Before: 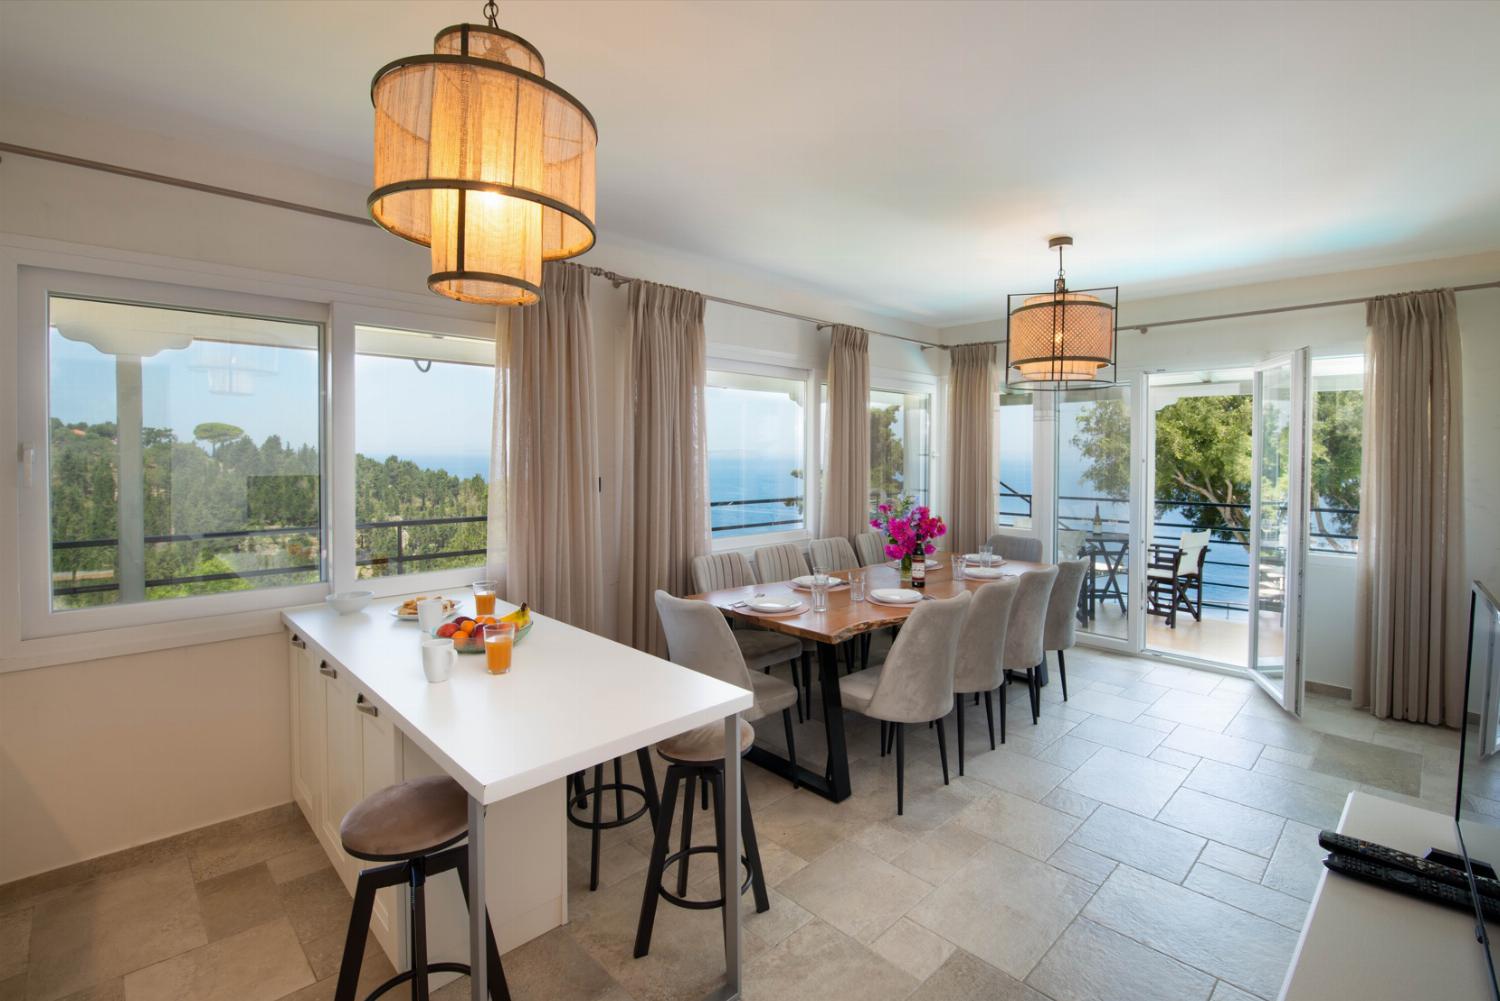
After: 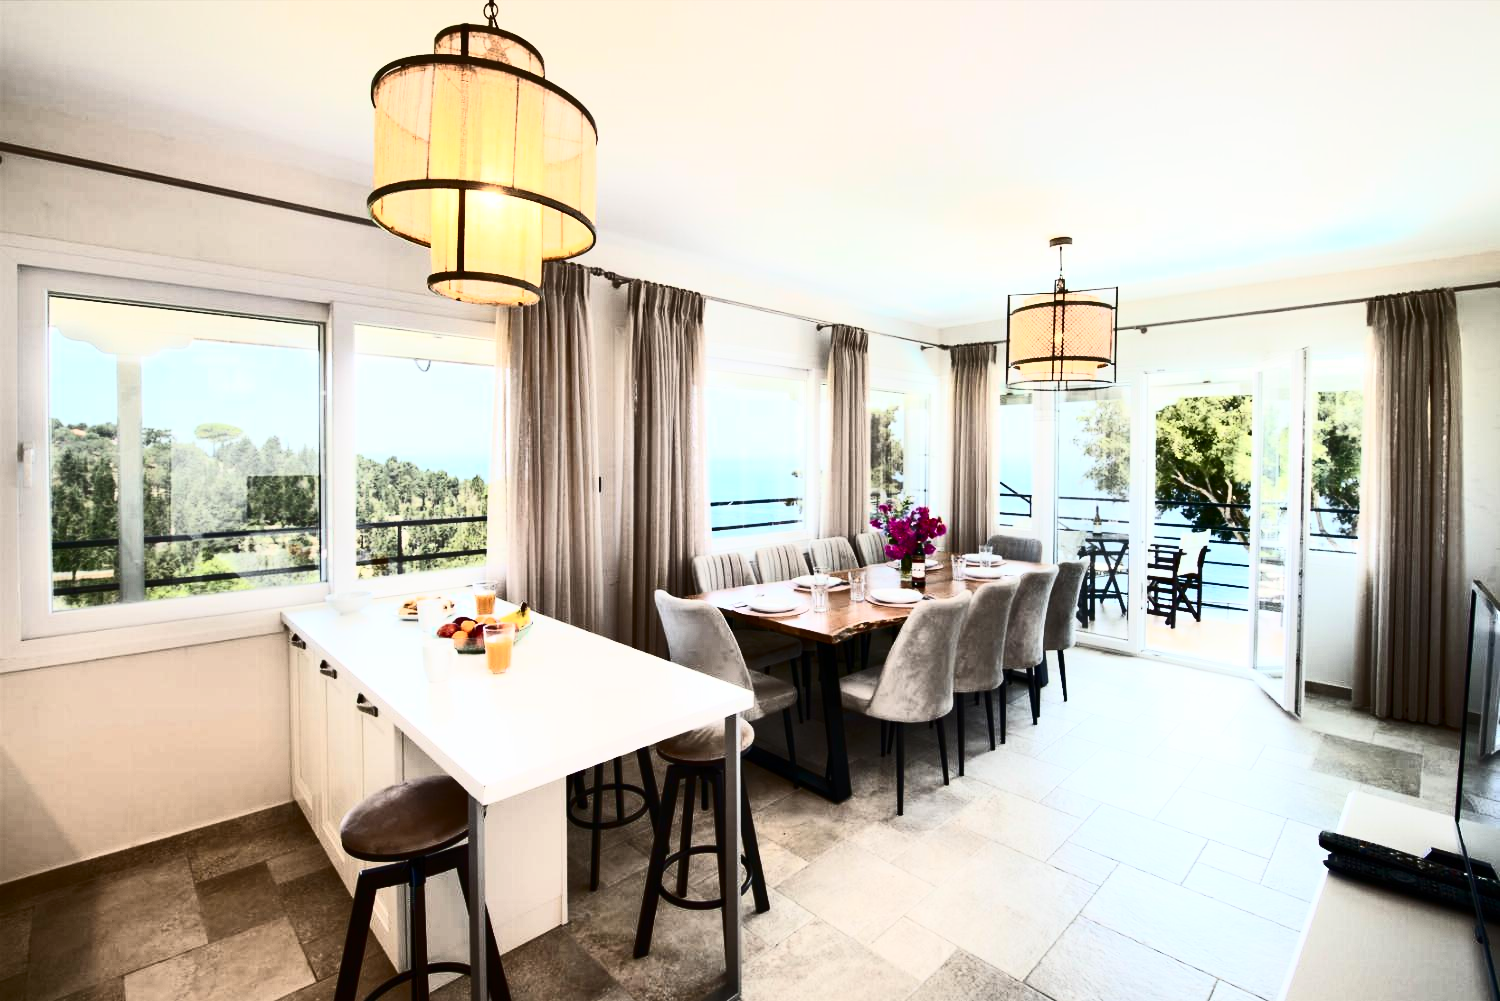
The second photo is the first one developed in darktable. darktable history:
contrast brightness saturation: contrast 0.928, brightness 0.199
